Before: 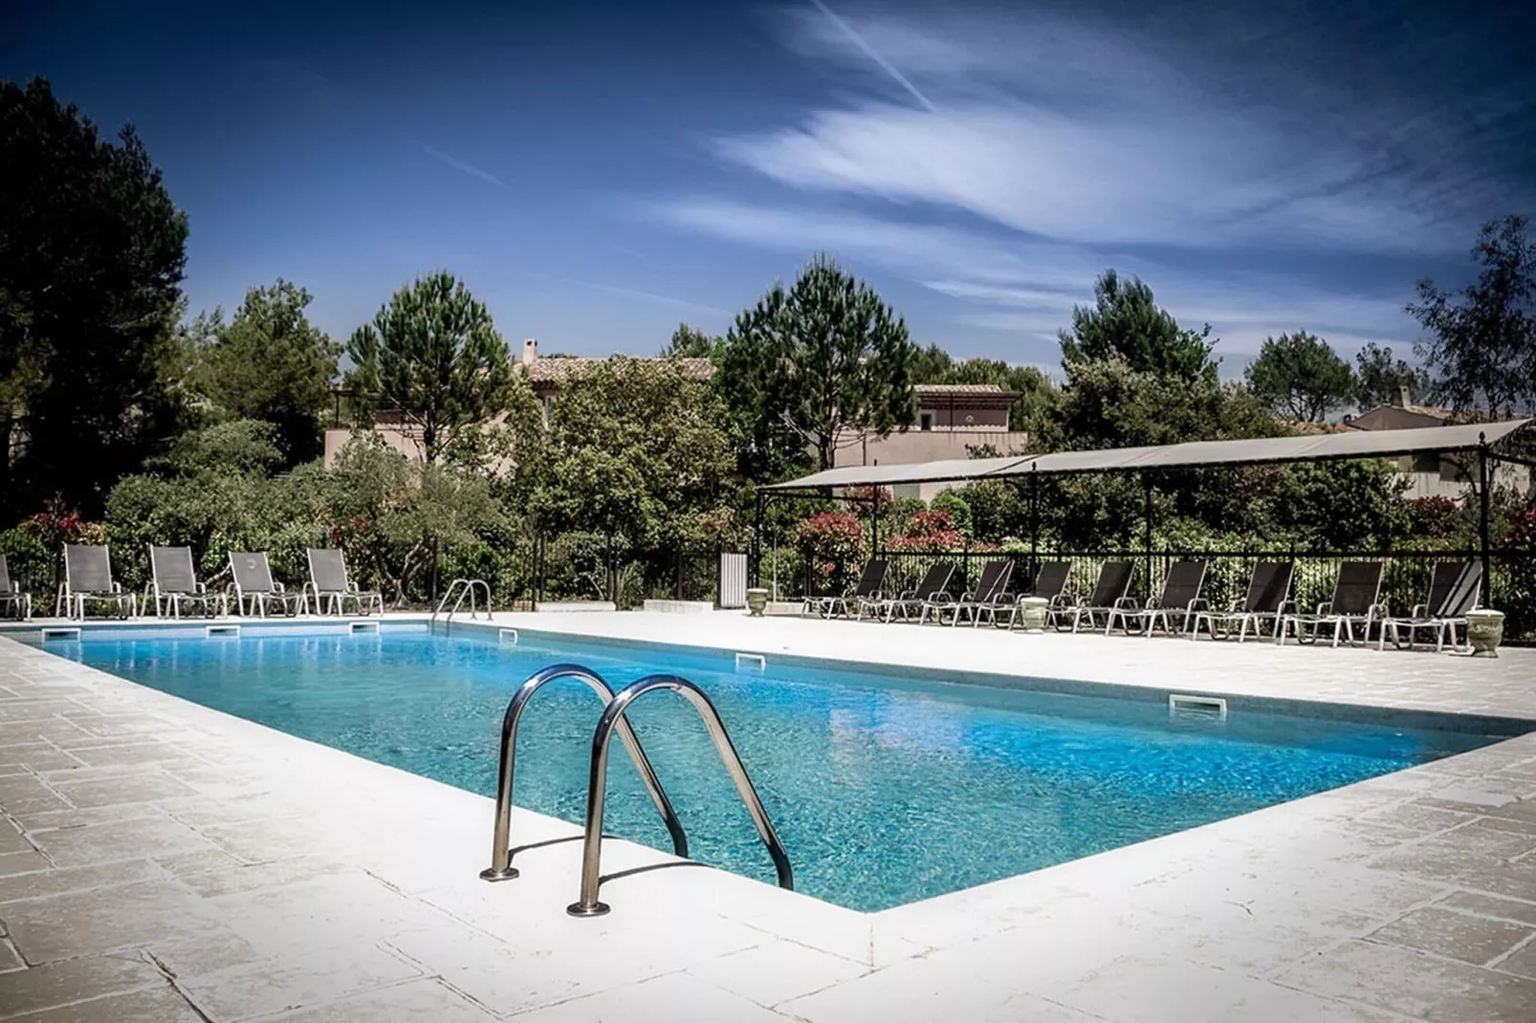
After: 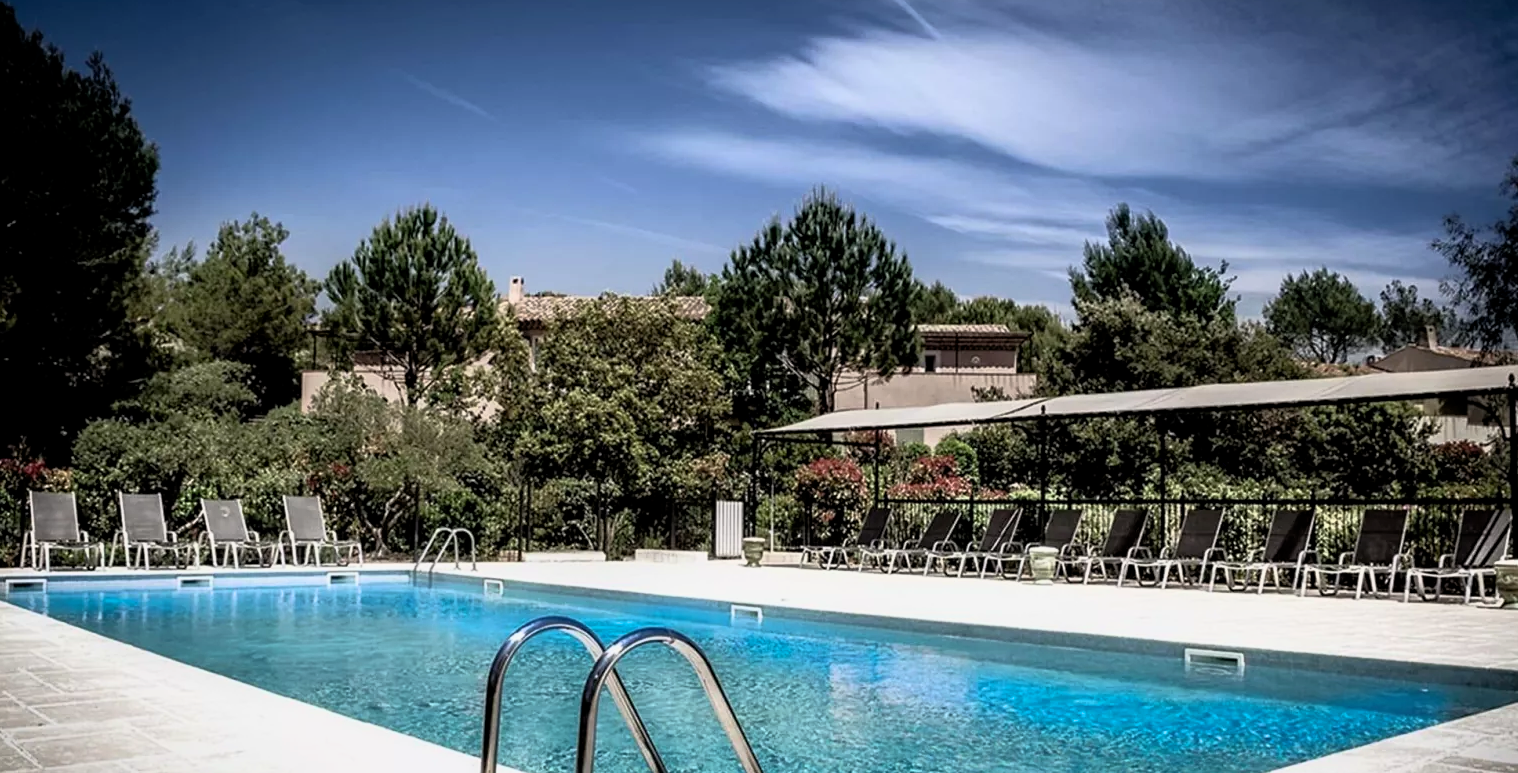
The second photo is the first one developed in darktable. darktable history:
color calibration: illuminant same as pipeline (D50), adaptation XYZ, x 0.347, y 0.358, temperature 5012 K, saturation algorithm version 1 (2020)
tone equalizer: -8 EV 0.001 EV, -7 EV -0.002 EV, -6 EV 0.003 EV, -5 EV -0.022 EV, -4 EV -0.099 EV, -3 EV -0.155 EV, -2 EV 0.266 EV, -1 EV 0.728 EV, +0 EV 0.465 EV, edges refinement/feathering 500, mask exposure compensation -1.25 EV, preserve details no
filmic rgb: middle gray luminance 18.21%, black relative exposure -8.95 EV, white relative exposure 3.73 EV, target black luminance 0%, hardness 4.93, latitude 67.57%, contrast 0.958, highlights saturation mix 19.06%, shadows ↔ highlights balance 20.68%, color science v6 (2022)
crop: left 2.389%, top 7.373%, right 3.054%, bottom 20.308%
